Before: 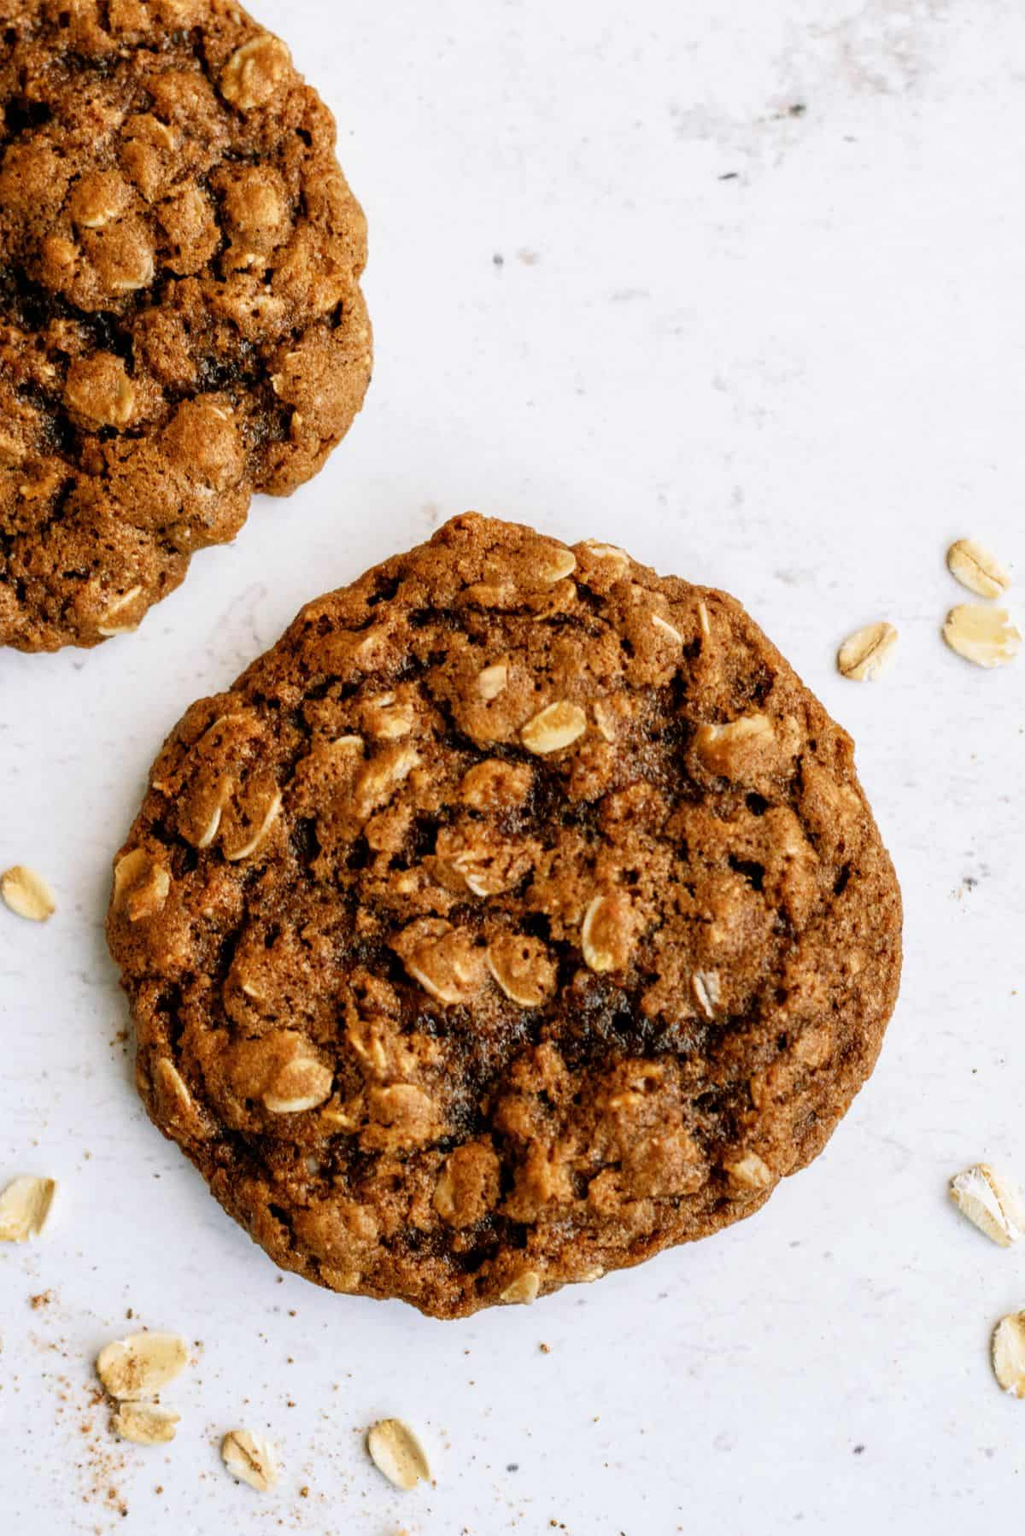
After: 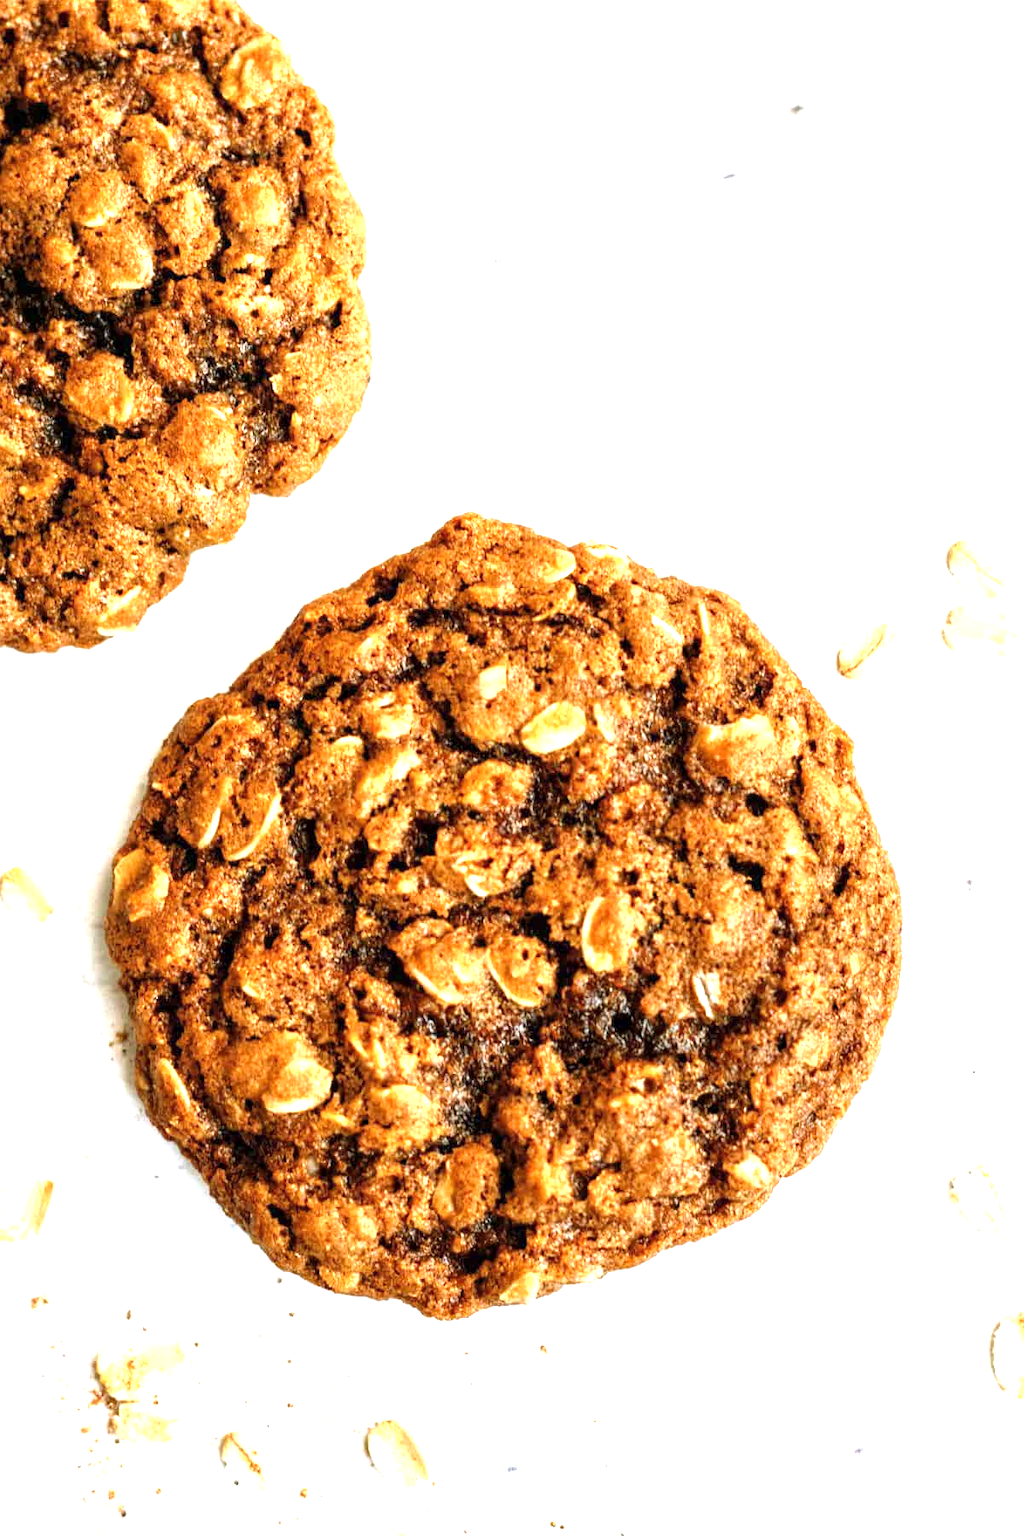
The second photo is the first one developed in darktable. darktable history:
tone equalizer: edges refinement/feathering 500, mask exposure compensation -1.57 EV, preserve details no
local contrast: highlights 104%, shadows 97%, detail 119%, midtone range 0.2
crop and rotate: left 0.102%, bottom 0.011%
exposure: black level correction 0, exposure 1.365 EV, compensate exposure bias true, compensate highlight preservation false
